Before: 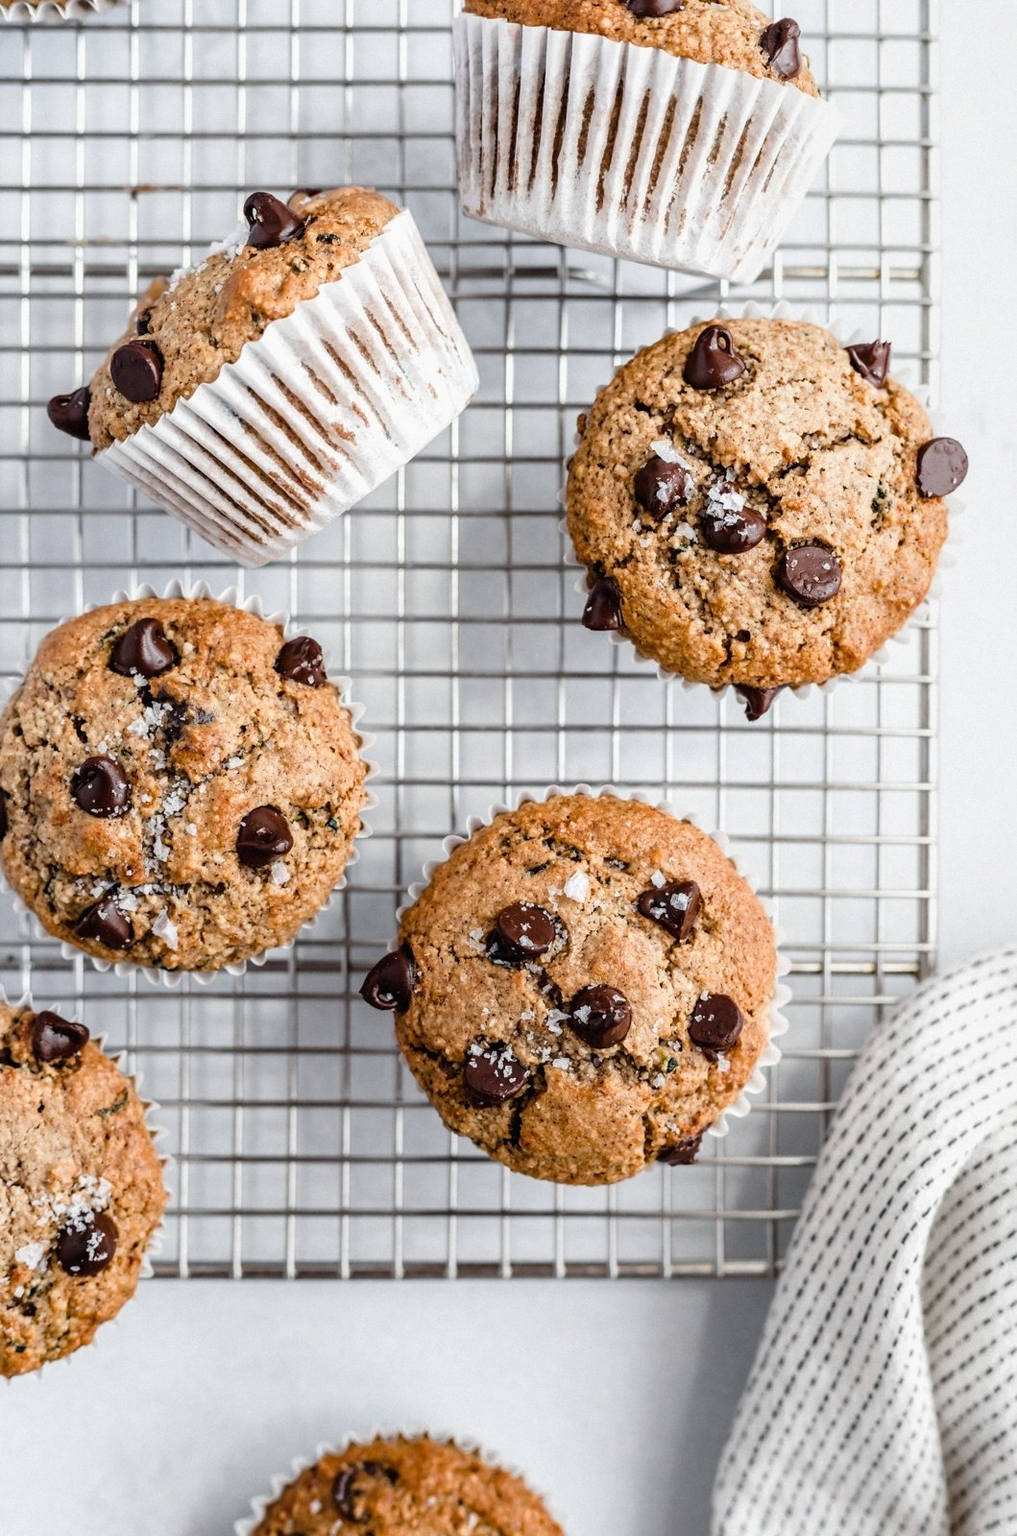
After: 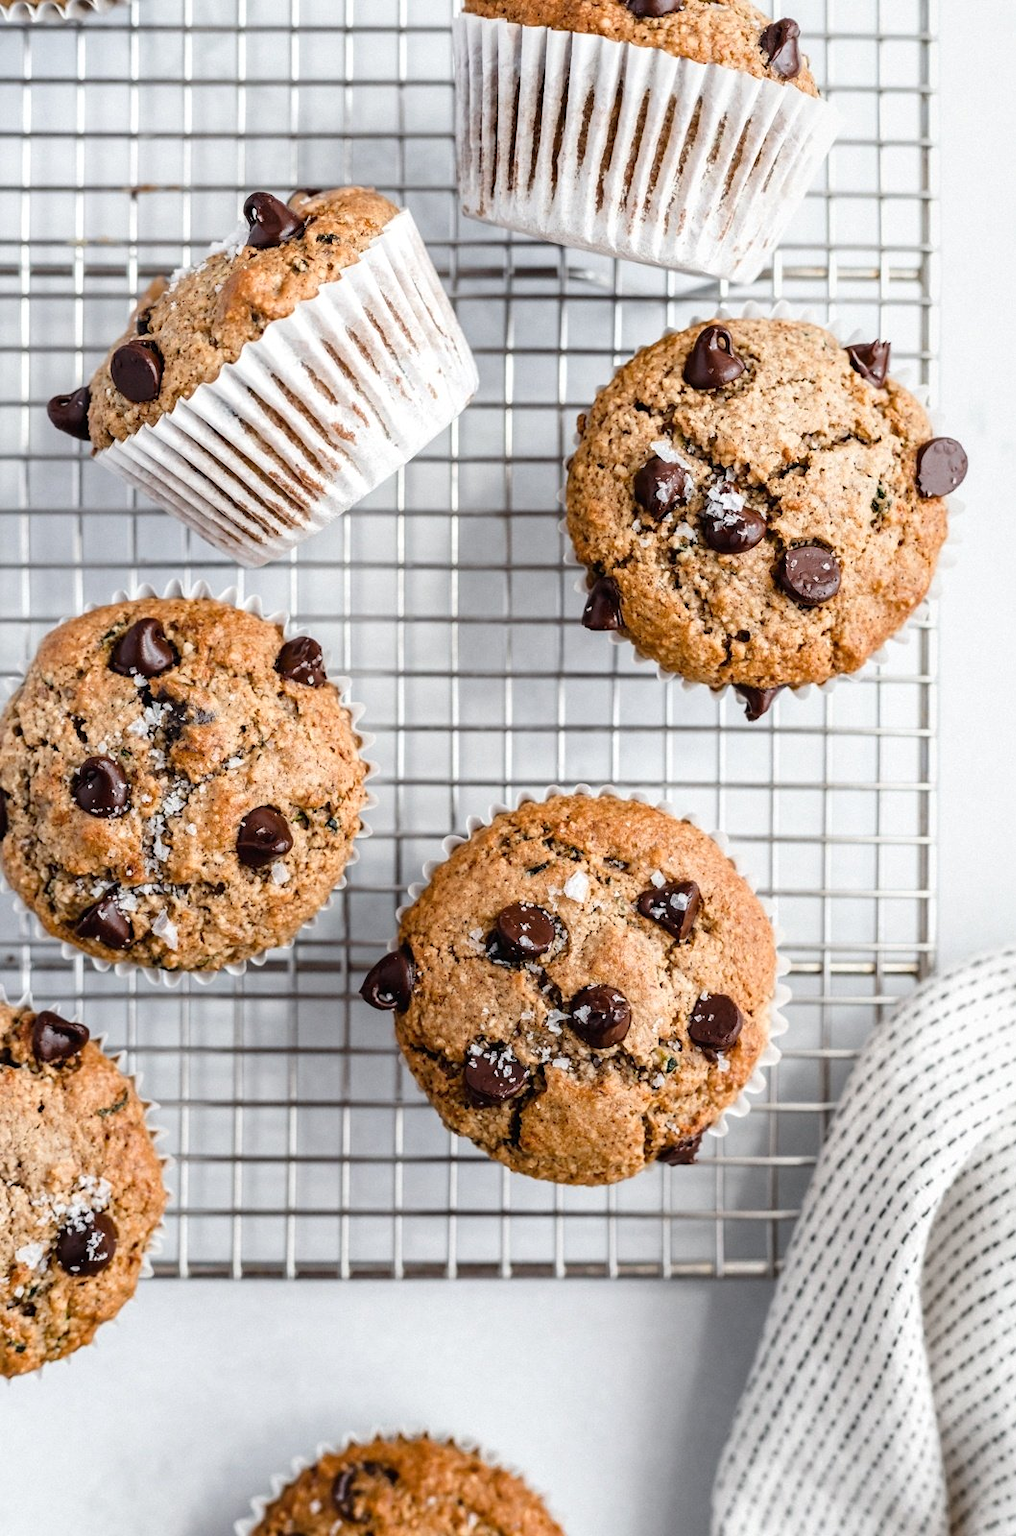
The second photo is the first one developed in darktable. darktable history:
exposure: exposure 0.081 EV, compensate highlight preservation false
